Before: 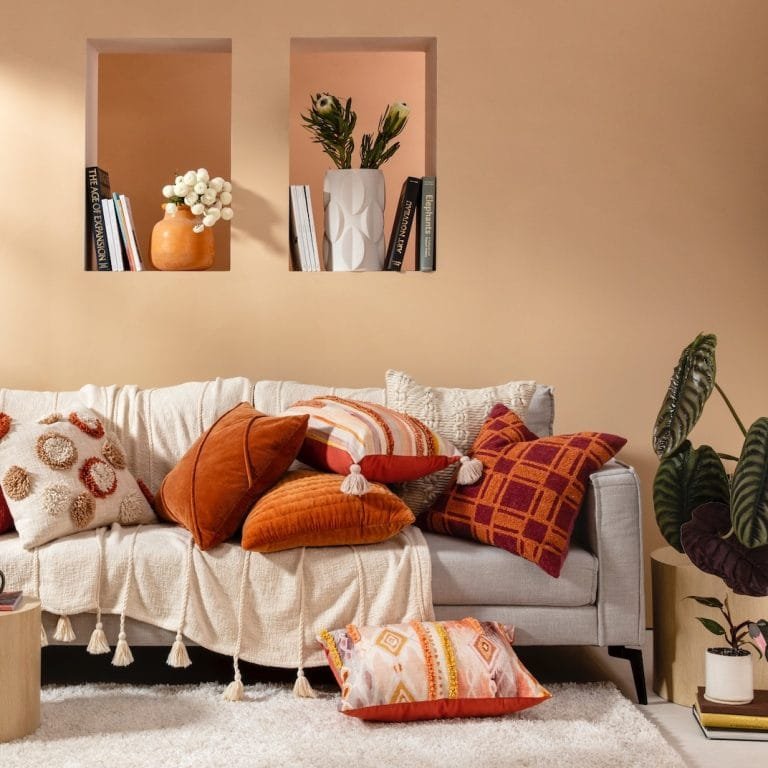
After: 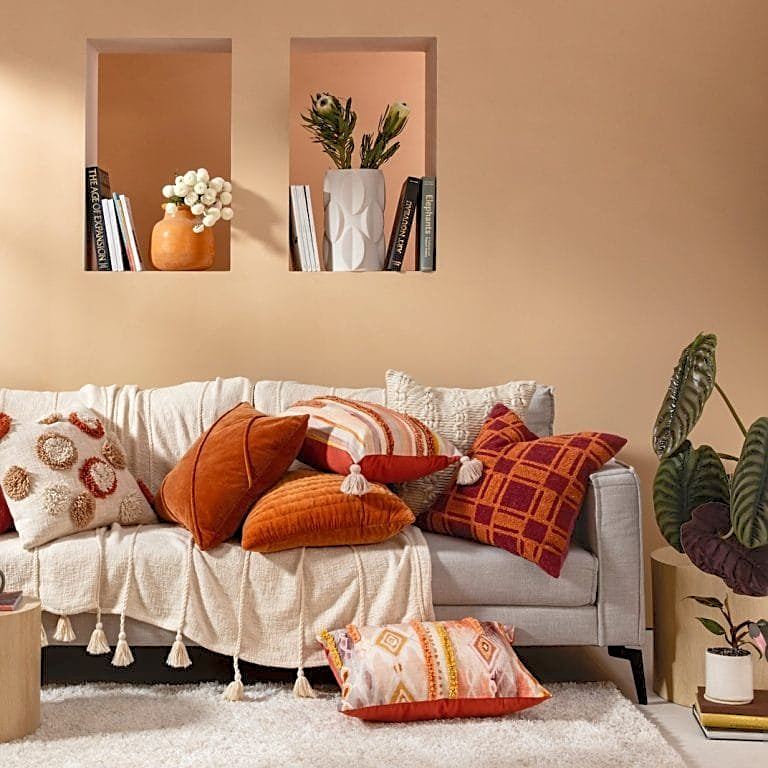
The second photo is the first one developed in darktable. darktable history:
levels: levels [0.016, 0.5, 0.996]
sharpen: on, module defaults
rgb curve: curves: ch0 [(0, 0) (0.072, 0.166) (0.217, 0.293) (0.414, 0.42) (1, 1)], compensate middle gray true, preserve colors basic power
